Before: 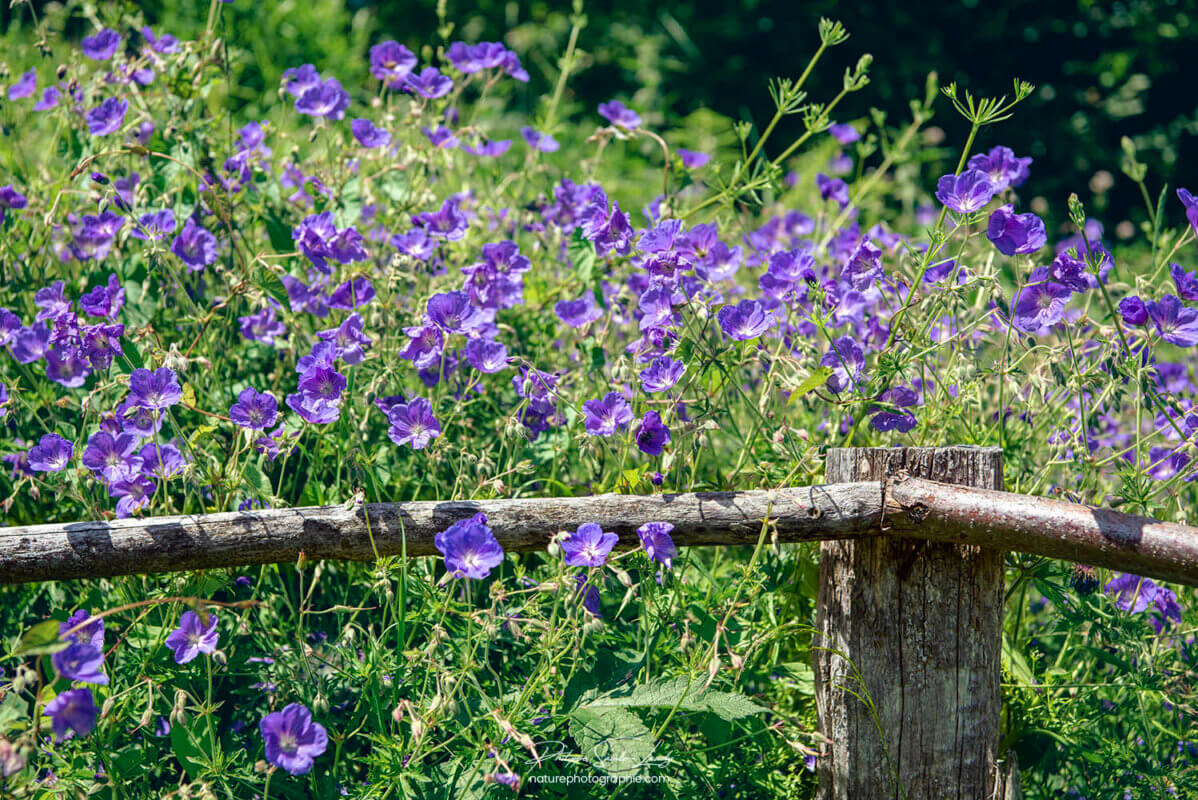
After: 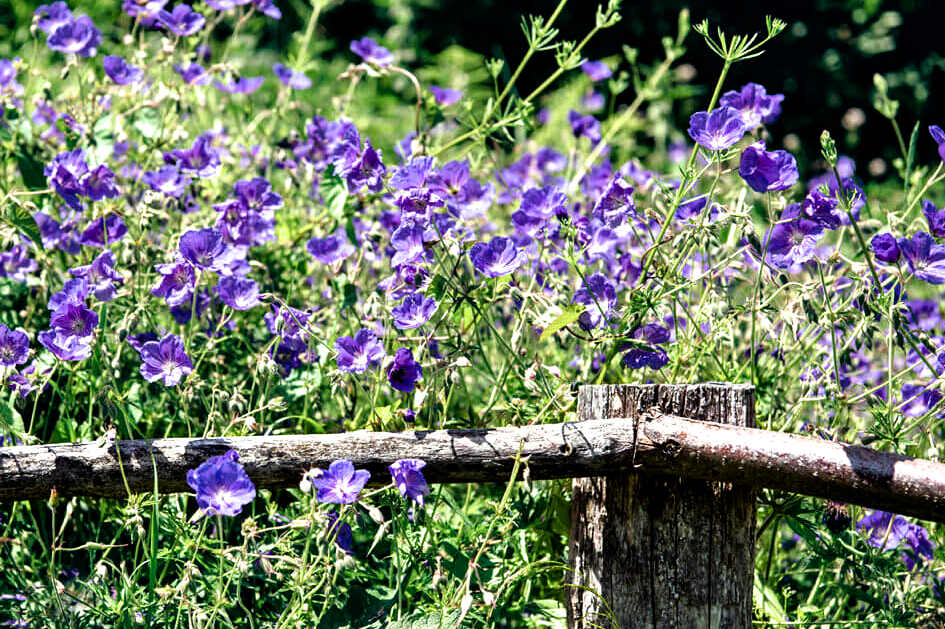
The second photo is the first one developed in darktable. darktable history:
contrast equalizer: octaves 7, y [[0.6 ×6], [0.55 ×6], [0 ×6], [0 ×6], [0 ×6]], mix 0.53
filmic rgb: white relative exposure 2.2 EV, hardness 6.97
crop and rotate: left 20.74%, top 7.912%, right 0.375%, bottom 13.378%
